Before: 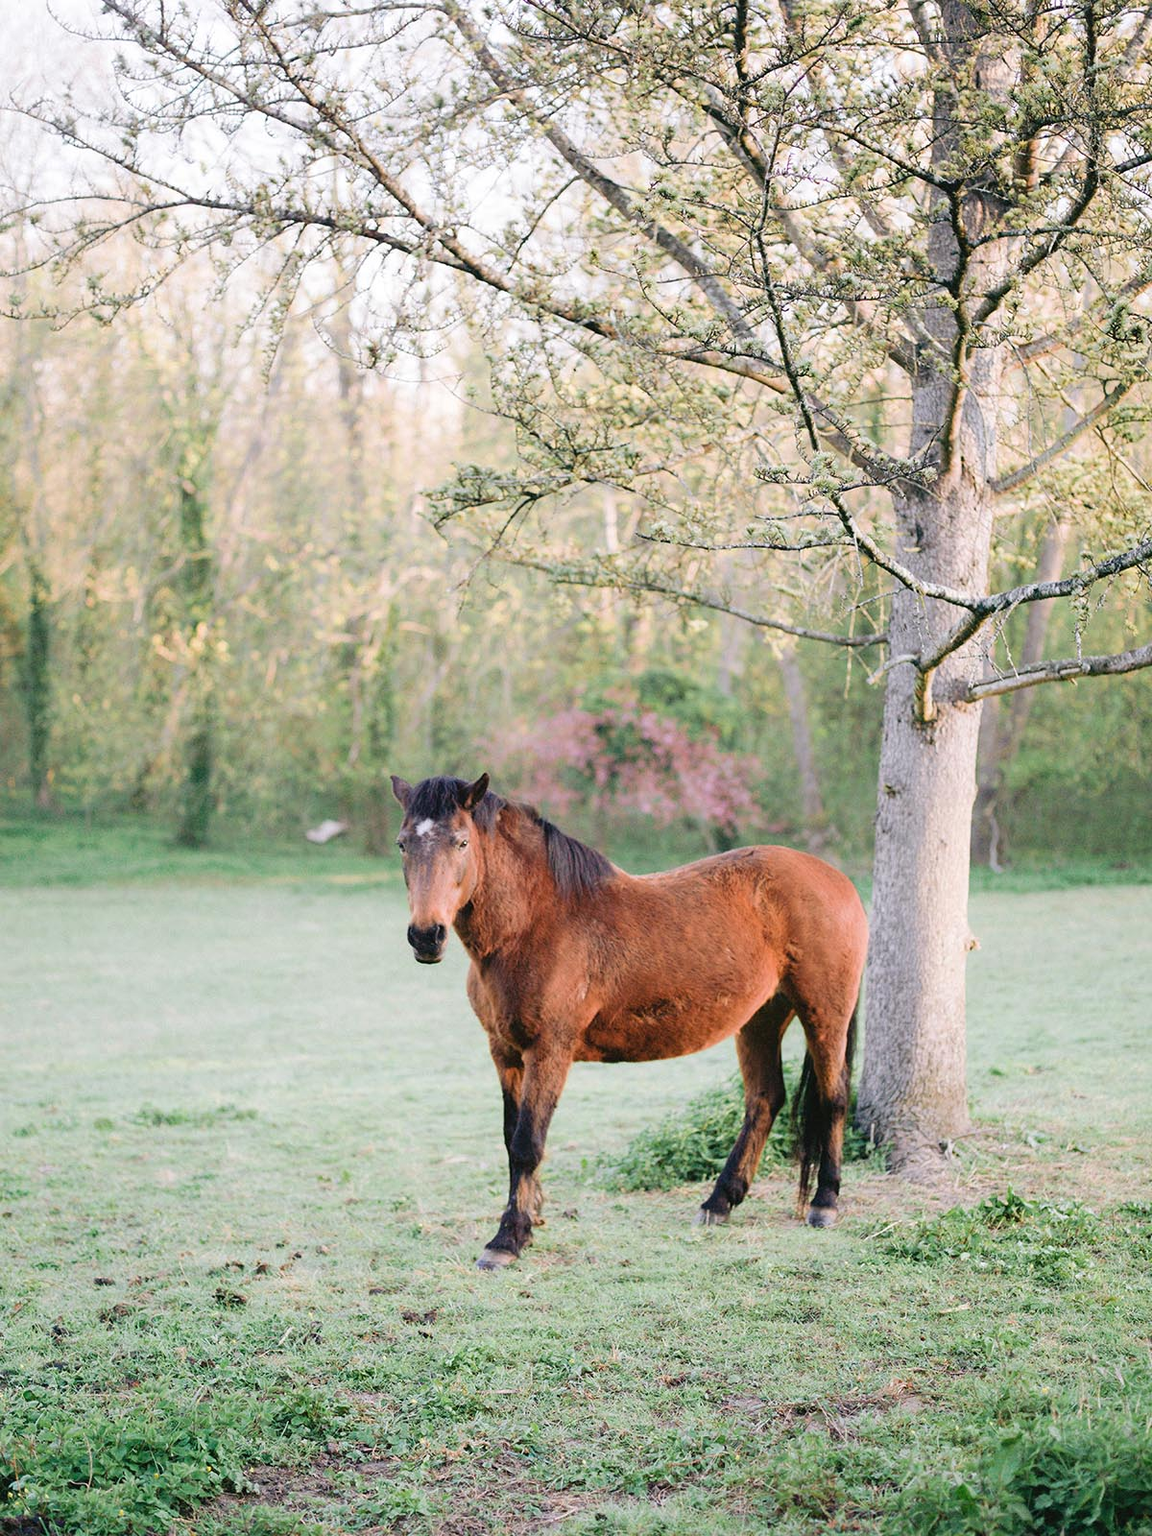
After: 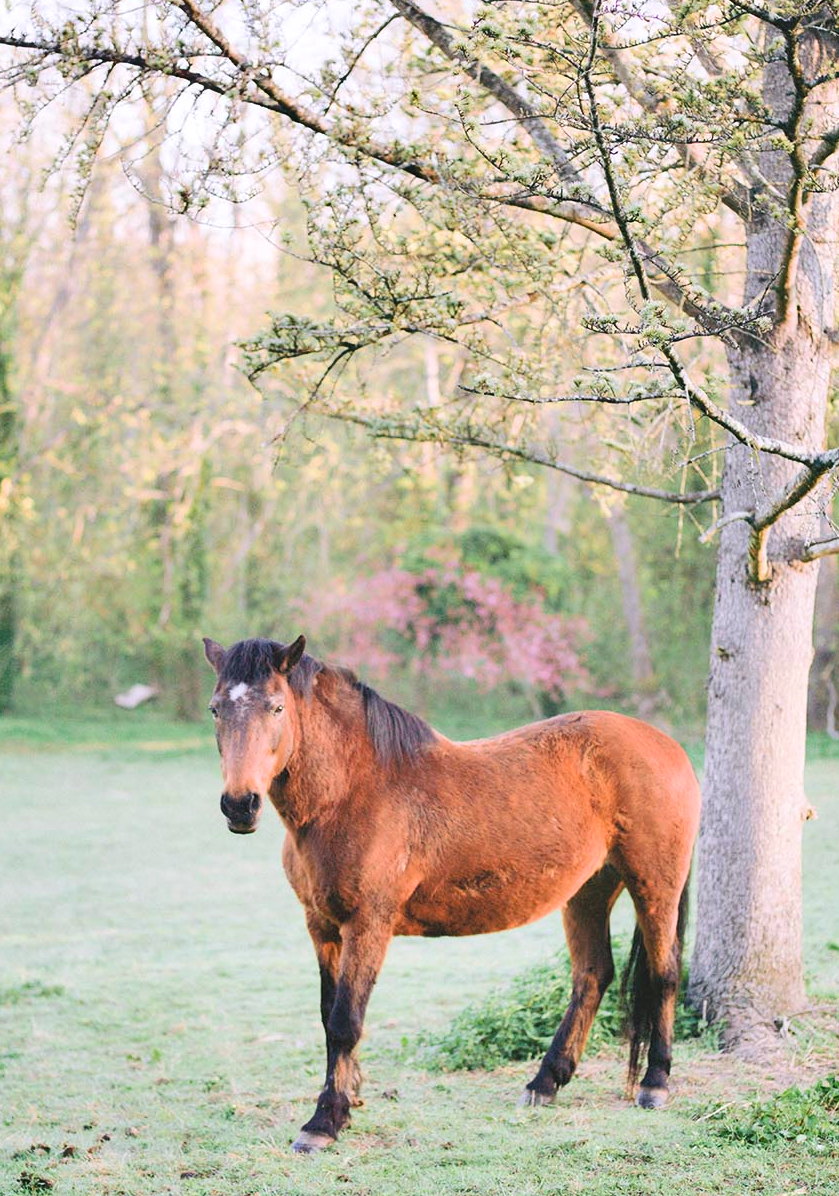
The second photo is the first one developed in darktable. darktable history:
crop and rotate: left 17.046%, top 10.659%, right 12.989%, bottom 14.553%
white balance: red 1.004, blue 1.024
contrast brightness saturation: contrast 0.1, brightness 0.3, saturation 0.14
shadows and highlights: soften with gaussian
